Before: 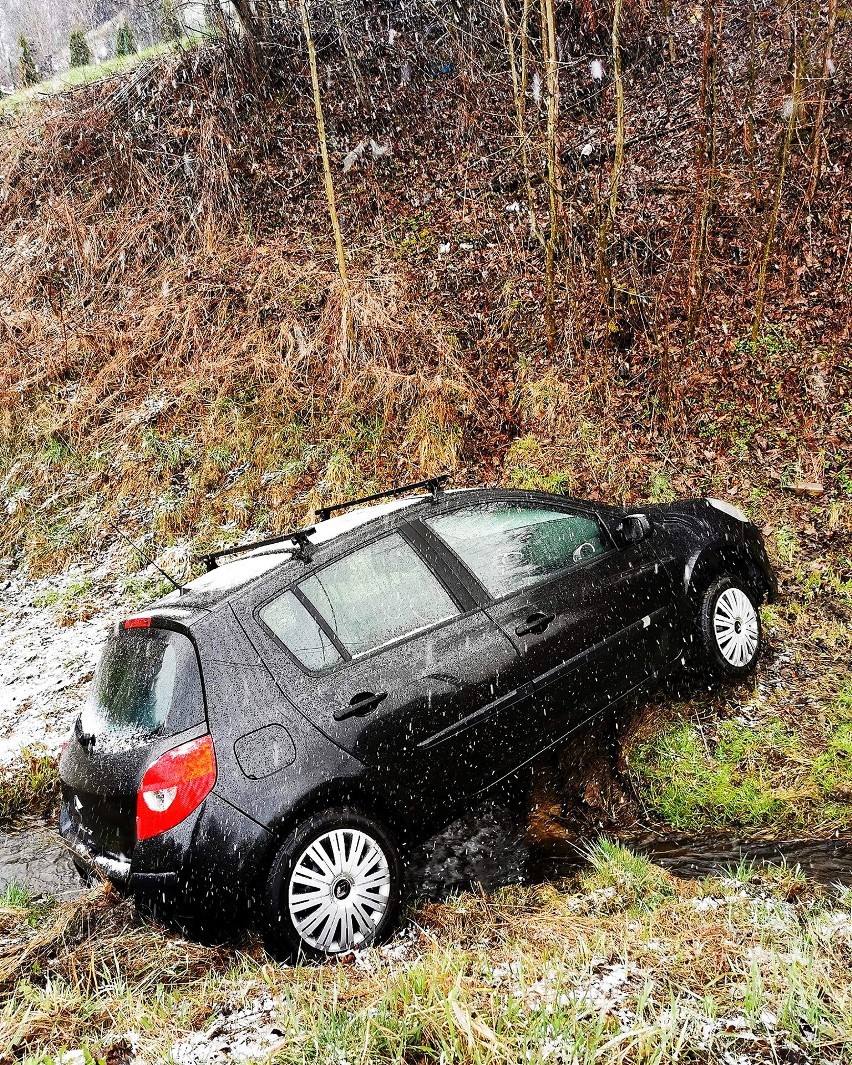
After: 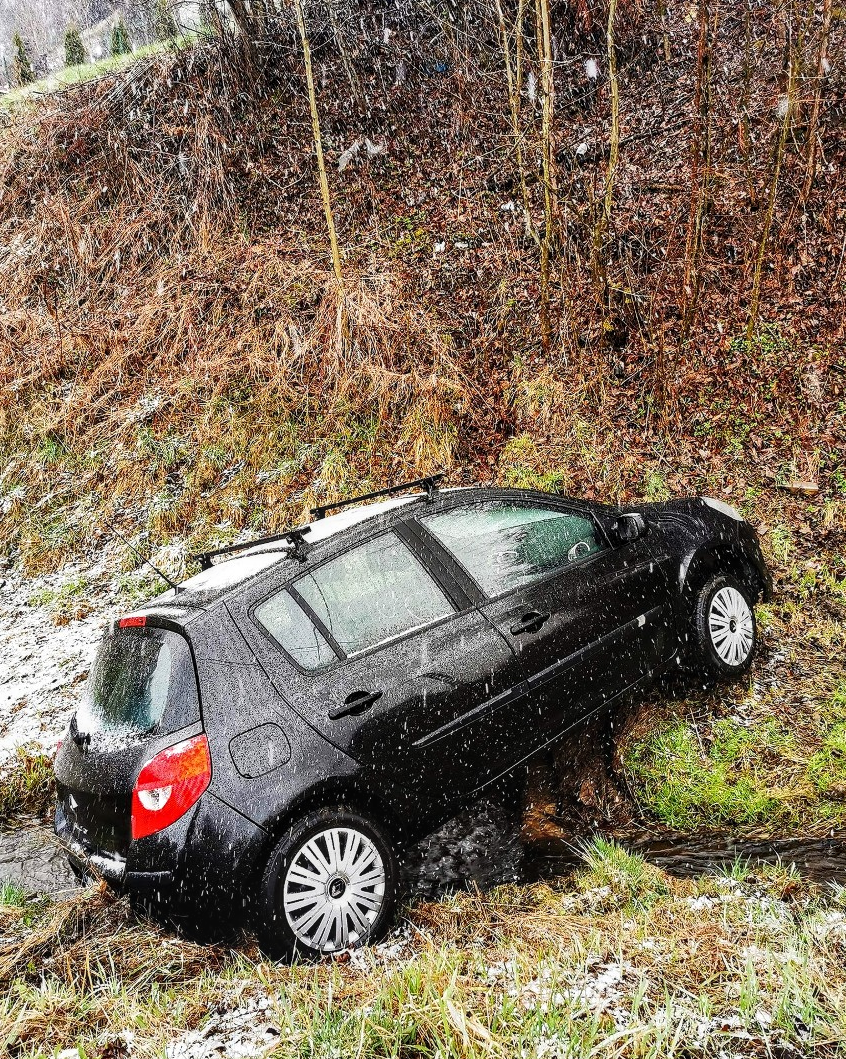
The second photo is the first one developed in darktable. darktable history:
local contrast: on, module defaults
crop and rotate: left 0.595%, top 0.162%, bottom 0.39%
